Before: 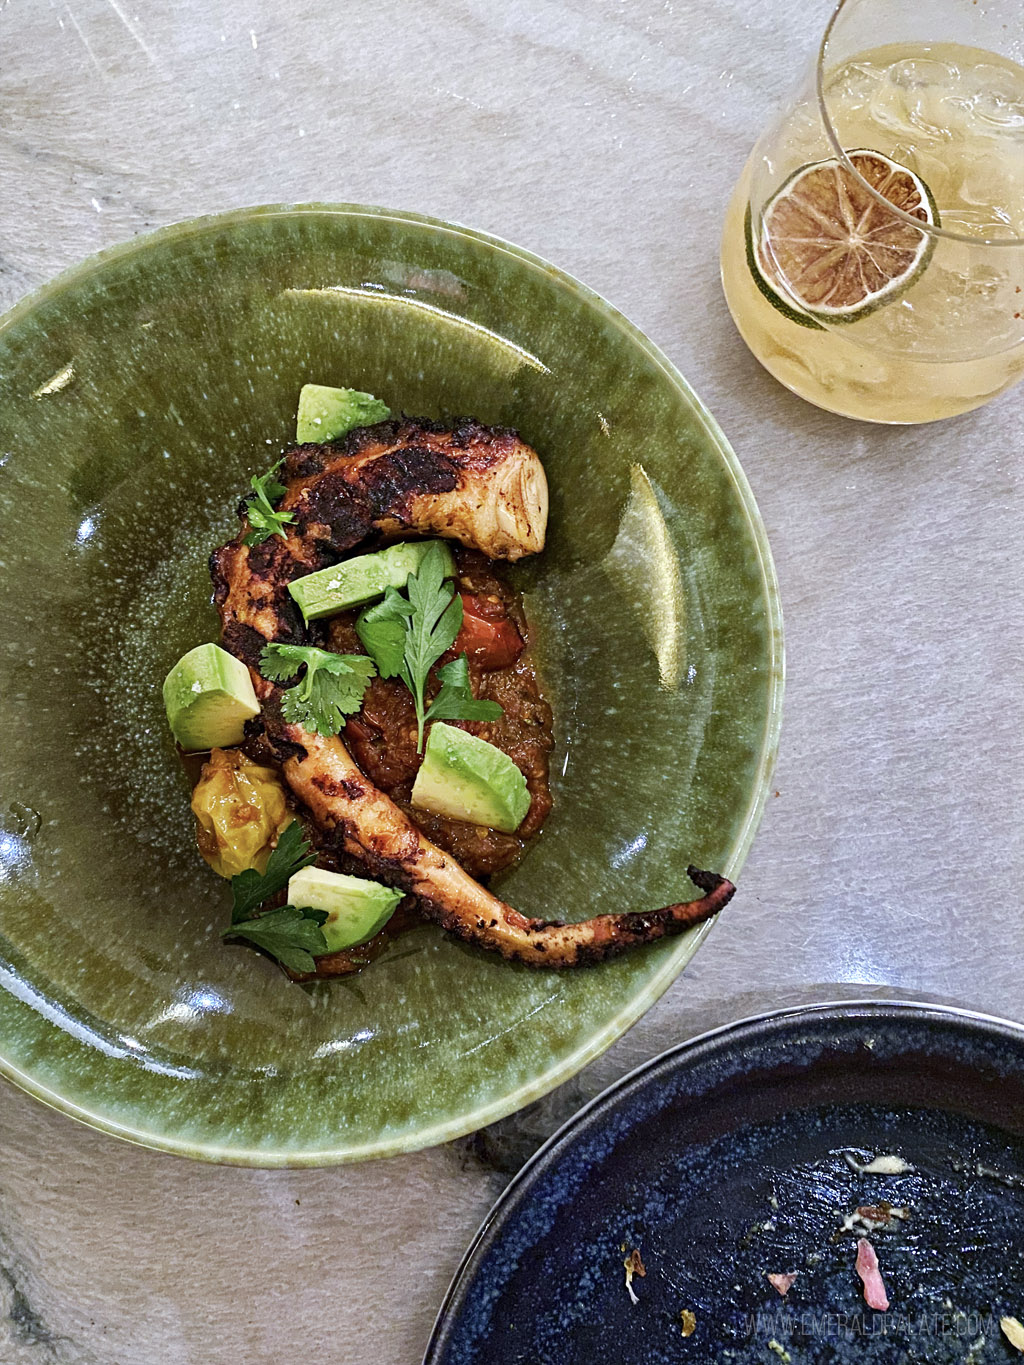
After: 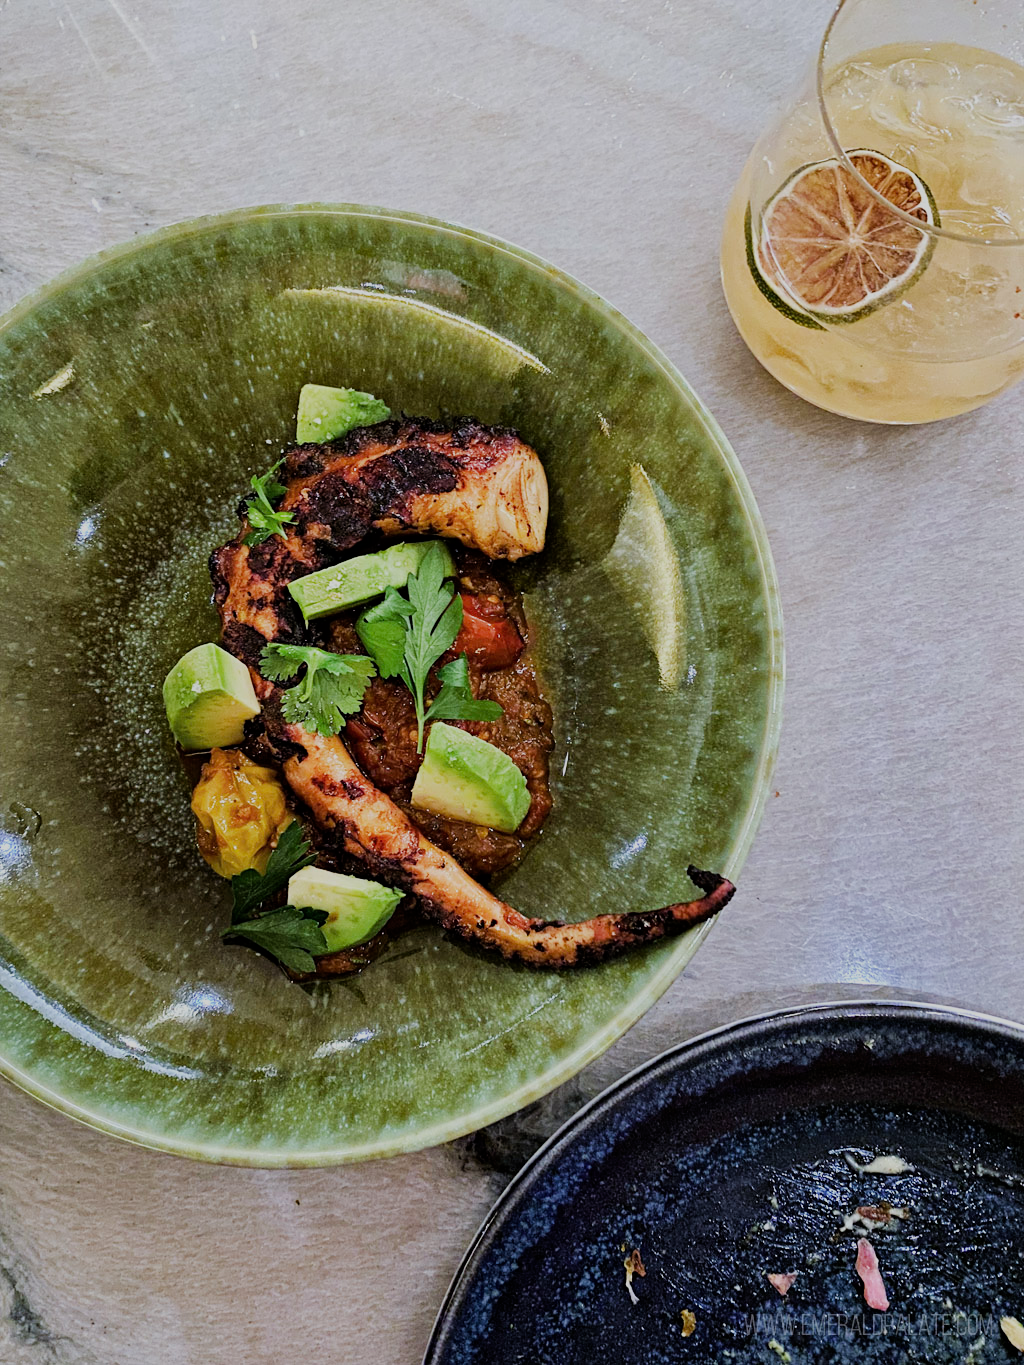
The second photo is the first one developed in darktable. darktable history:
filmic rgb: black relative exposure -7.11 EV, white relative exposure 5.34 EV, hardness 3.02
